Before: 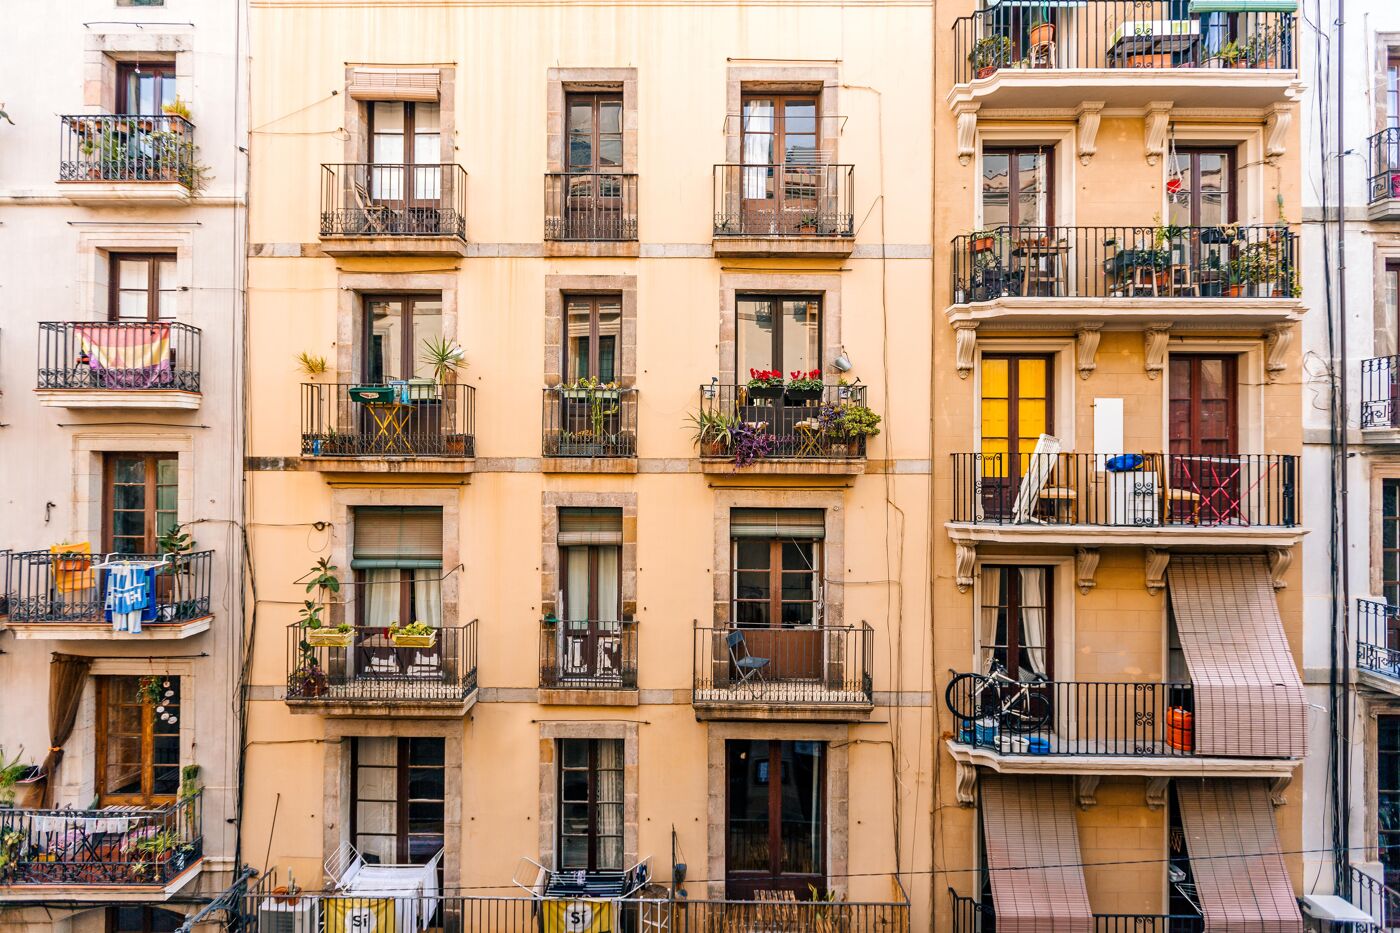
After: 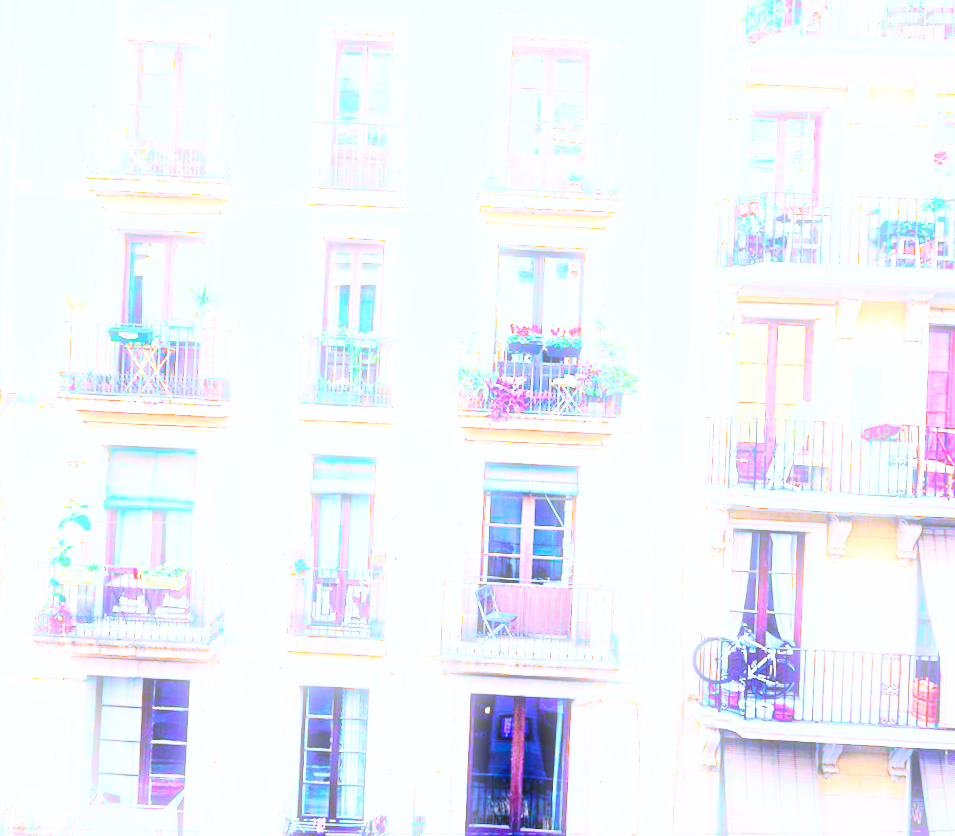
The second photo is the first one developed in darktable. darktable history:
crop and rotate: angle -3.27°, left 14.277%, top 0.028%, right 10.766%, bottom 0.028%
exposure: black level correction 0, exposure 1.675 EV, compensate exposure bias true, compensate highlight preservation false
base curve: curves: ch0 [(0, 0) (0.032, 0.037) (0.105, 0.228) (0.435, 0.76) (0.856, 0.983) (1, 1)], preserve colors none
color balance: mode lift, gamma, gain (sRGB)
contrast brightness saturation: contrast 0.2, brightness 0.15, saturation 0.14
rotate and perspective: rotation -1°, crop left 0.011, crop right 0.989, crop top 0.025, crop bottom 0.975
color calibration: output R [0.948, 0.091, -0.04, 0], output G [-0.3, 1.384, -0.085, 0], output B [-0.108, 0.061, 1.08, 0], illuminant as shot in camera, x 0.484, y 0.43, temperature 2405.29 K
bloom: size 5%, threshold 95%, strength 15%
